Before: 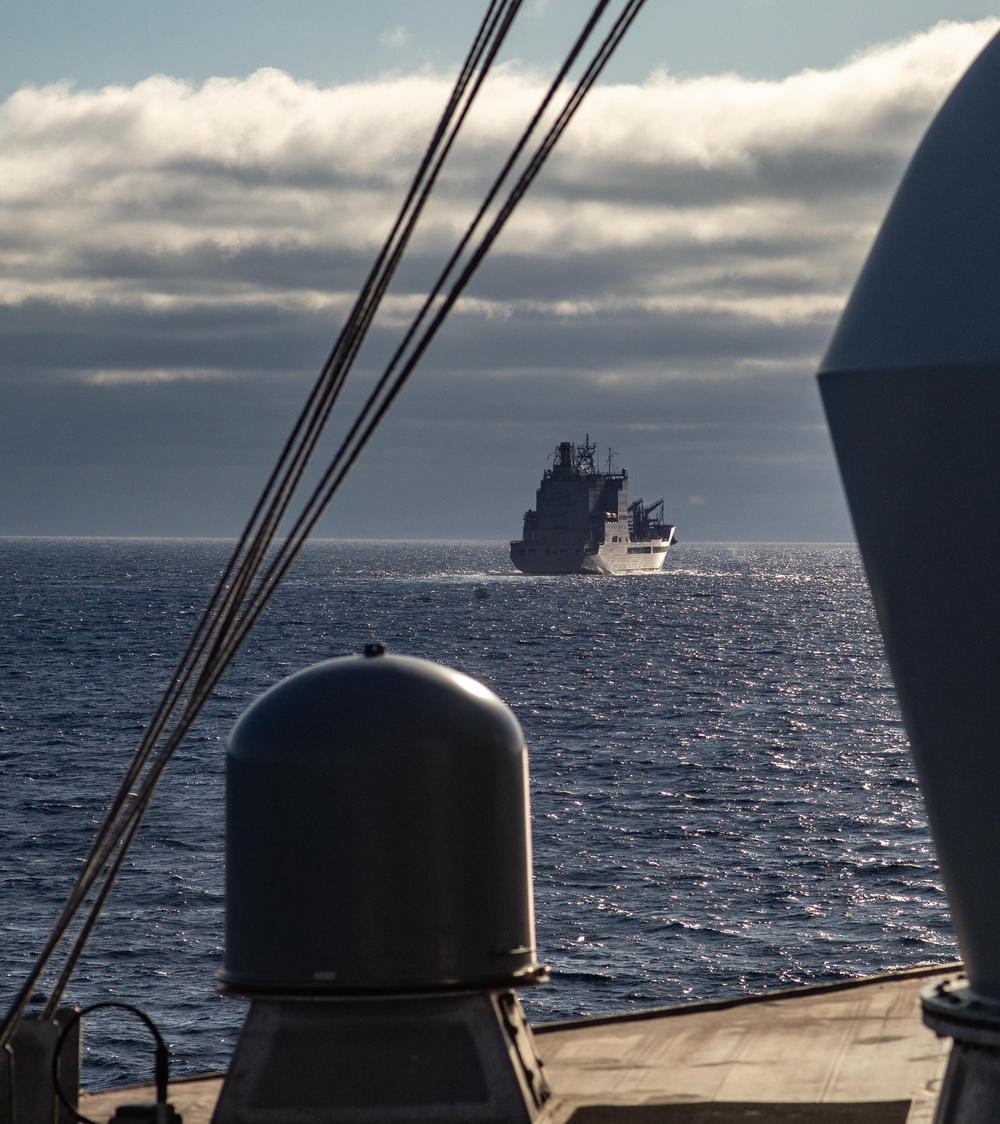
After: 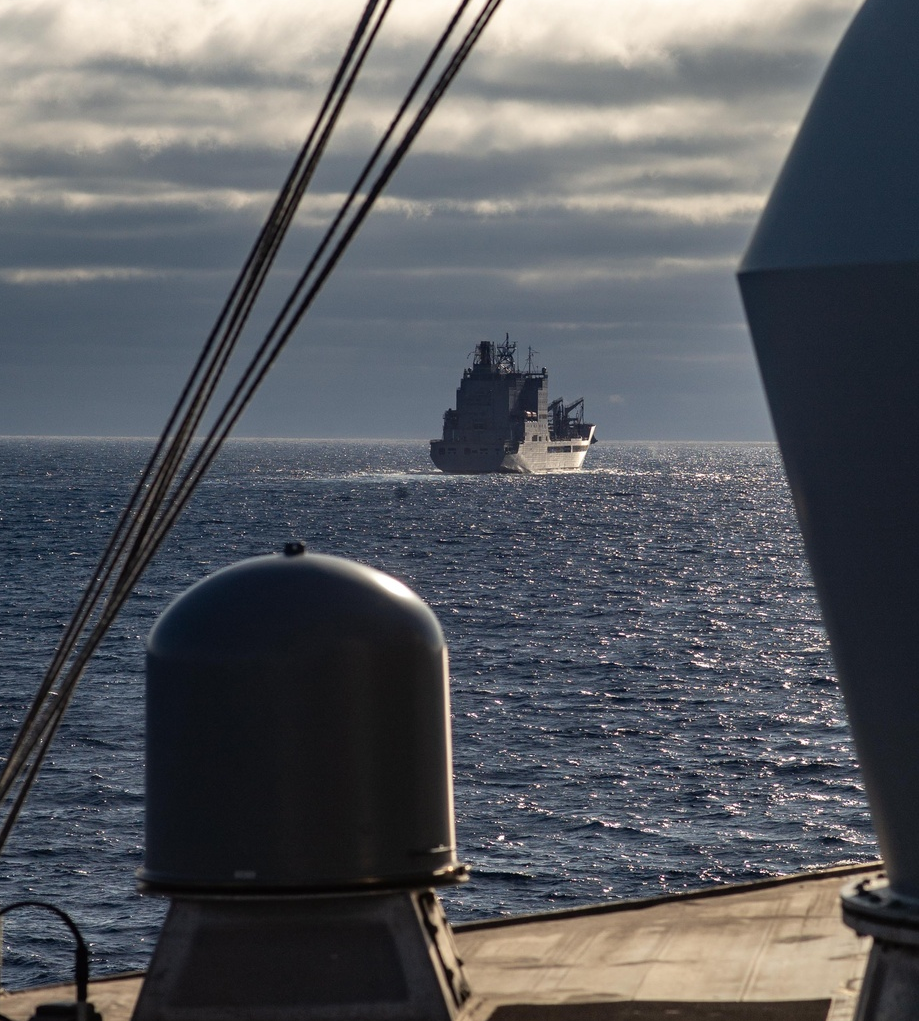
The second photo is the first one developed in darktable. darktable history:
crop and rotate: left 8.001%, top 9.127%
